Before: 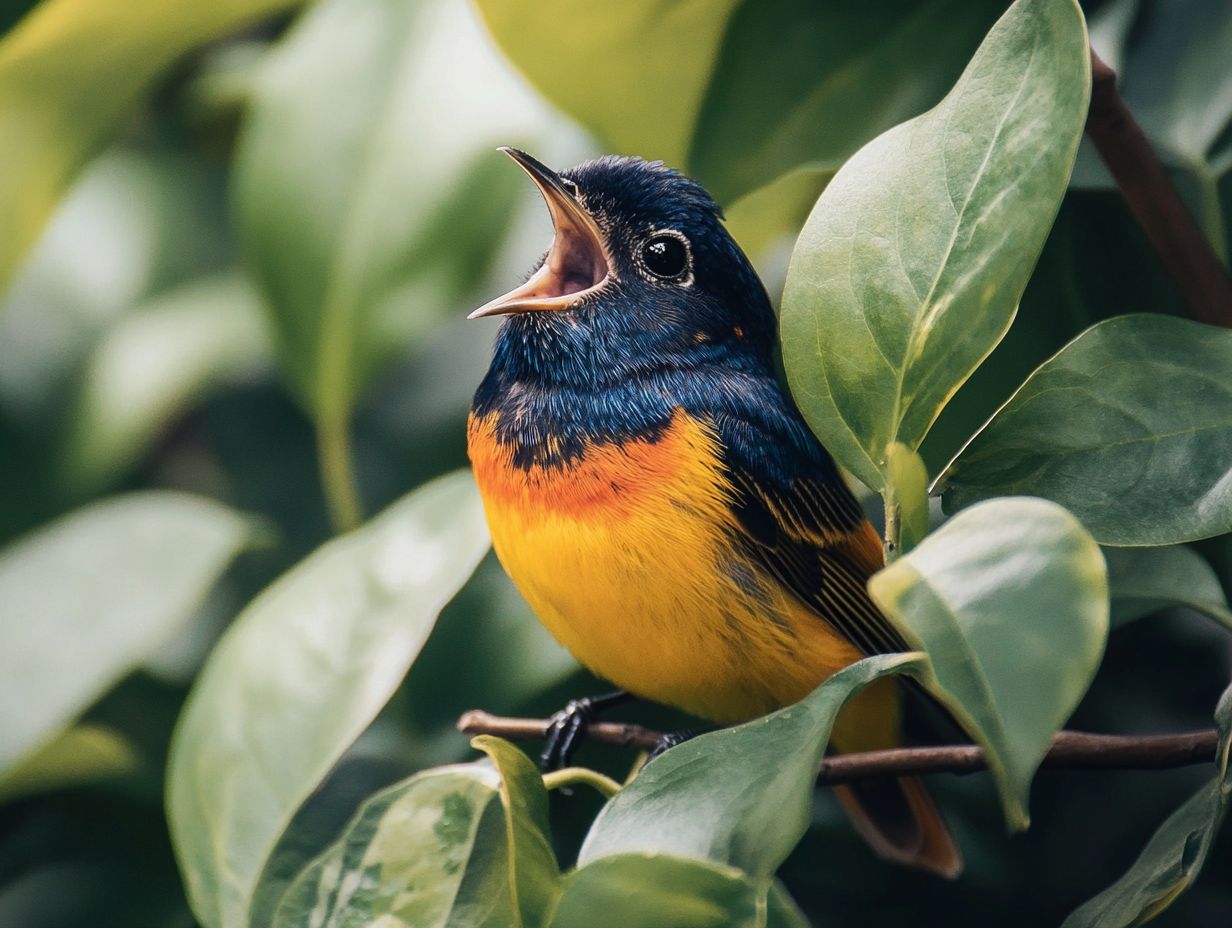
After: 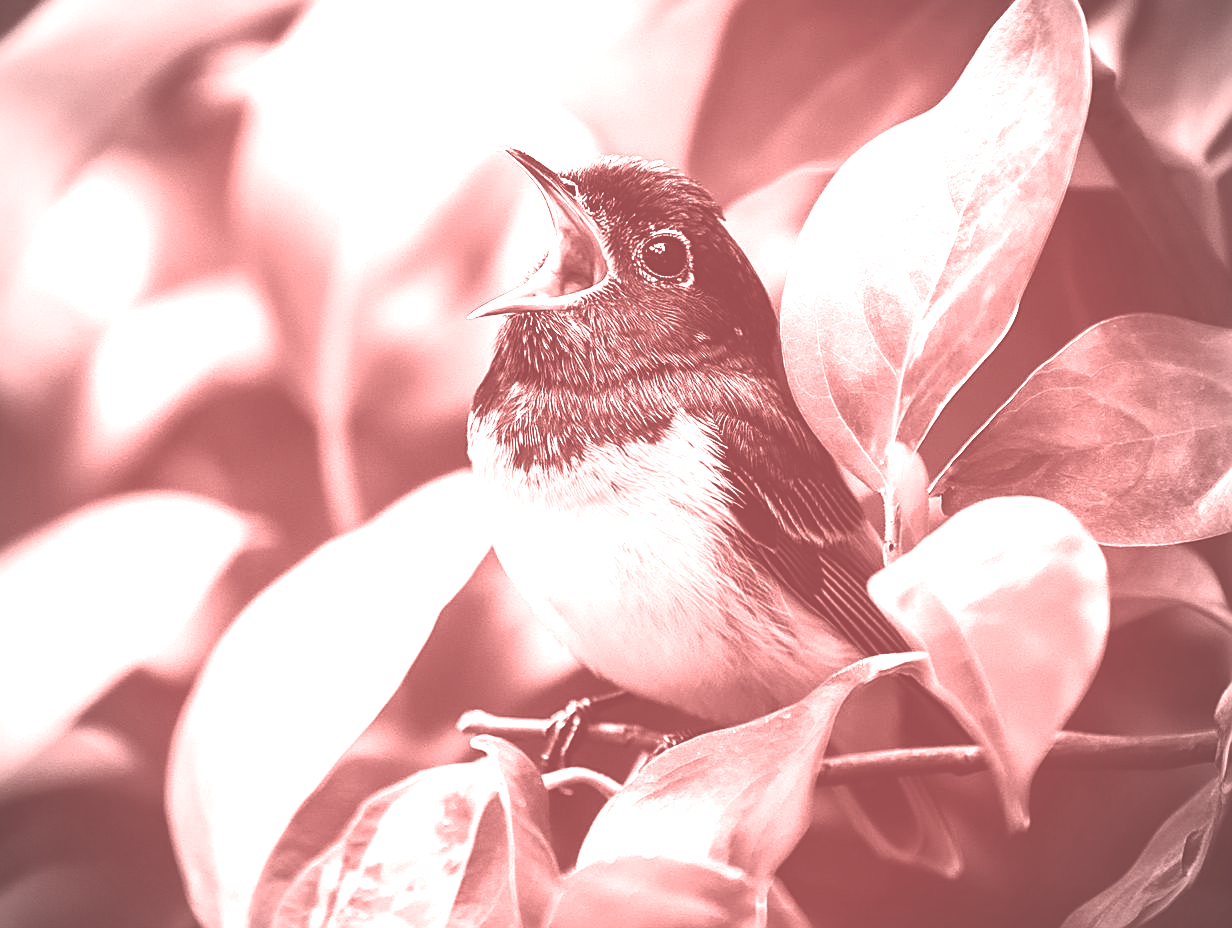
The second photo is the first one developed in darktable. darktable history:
tone equalizer: -8 EV -0.75 EV, -7 EV -0.7 EV, -6 EV -0.6 EV, -5 EV -0.4 EV, -3 EV 0.4 EV, -2 EV 0.6 EV, -1 EV 0.7 EV, +0 EV 0.75 EV, edges refinement/feathering 500, mask exposure compensation -1.57 EV, preserve details no
exposure: black level correction -0.002, exposure 0.54 EV, compensate highlight preservation false
sharpen: on, module defaults
colorize: saturation 51%, source mix 50.67%, lightness 50.67%
levels: levels [0.012, 0.367, 0.697]
vignetting: on, module defaults
